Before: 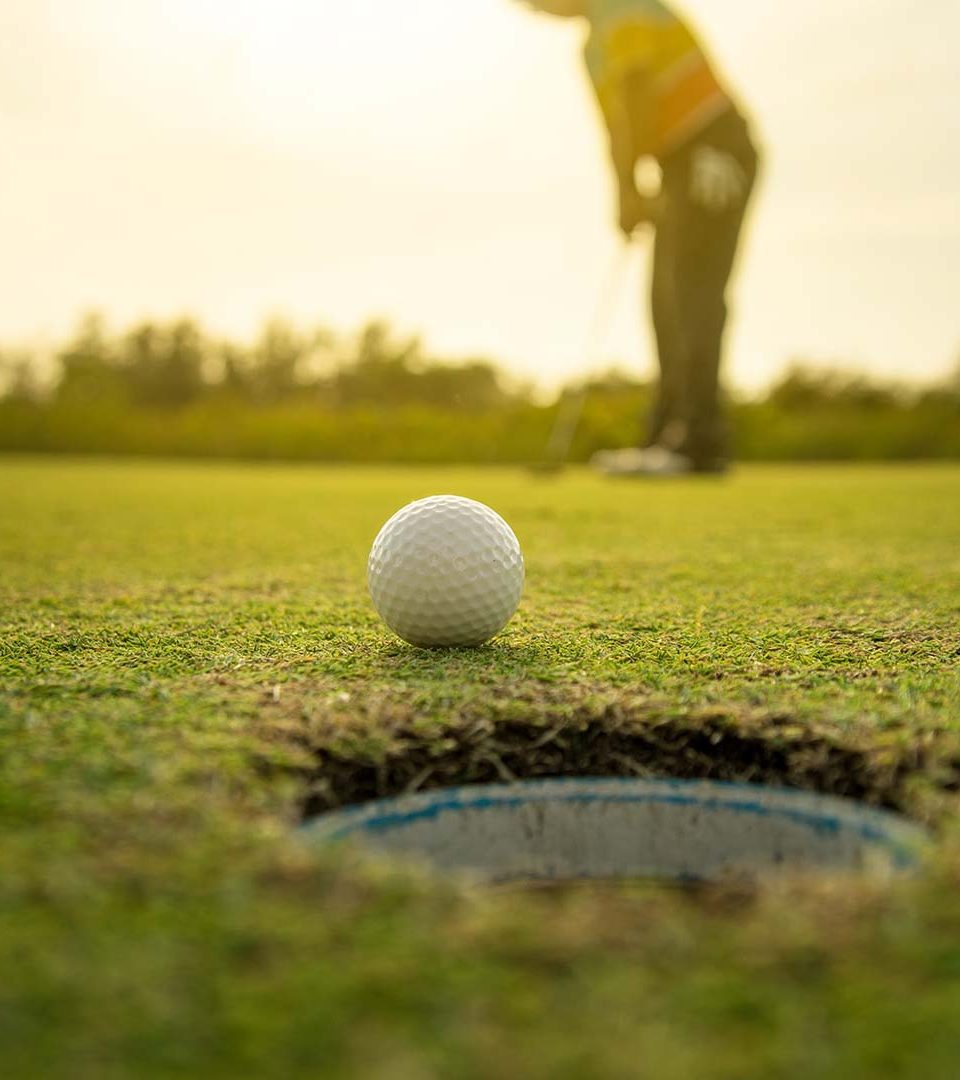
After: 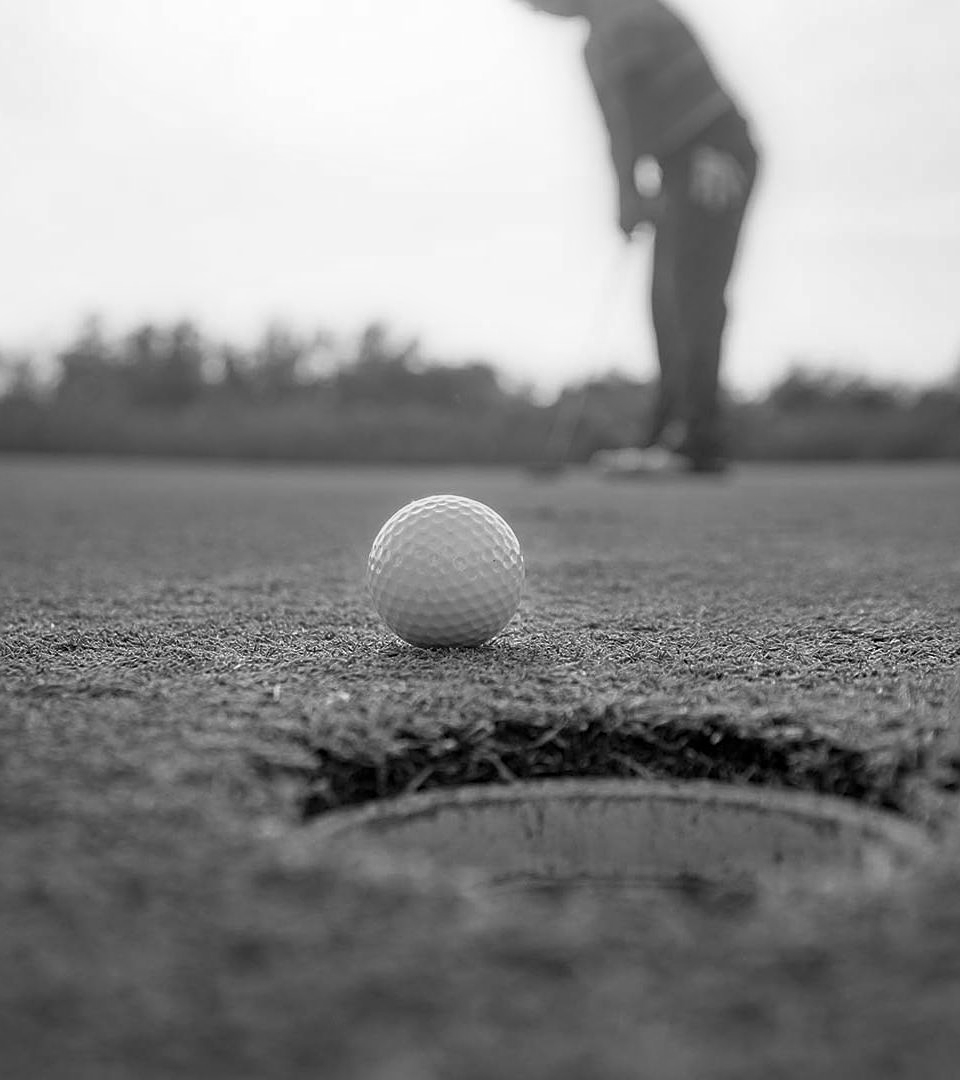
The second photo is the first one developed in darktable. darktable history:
monochrome: a -11.7, b 1.62, size 0.5, highlights 0.38
sharpen: on, module defaults
